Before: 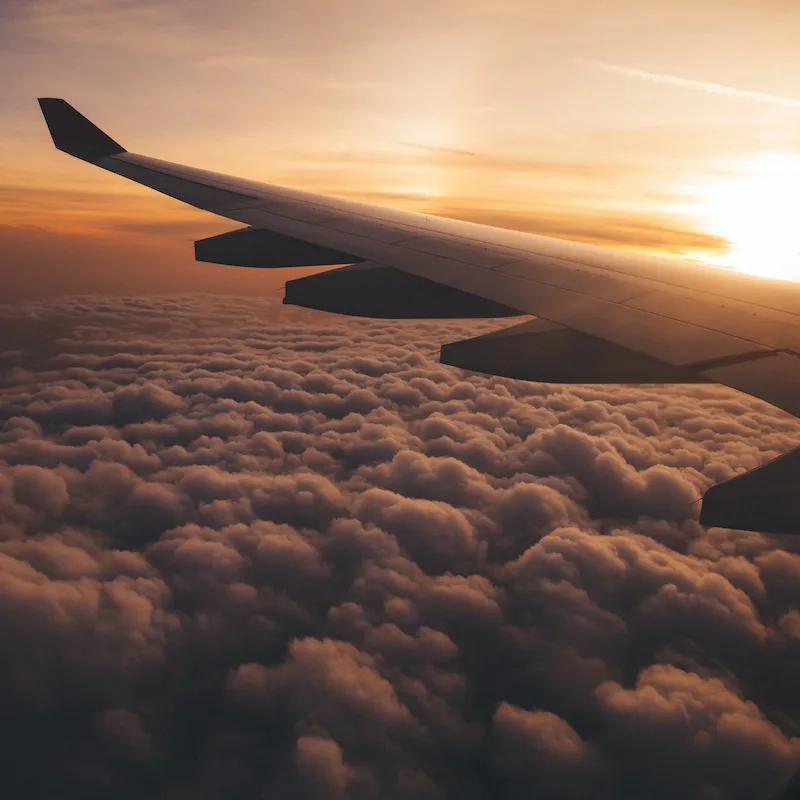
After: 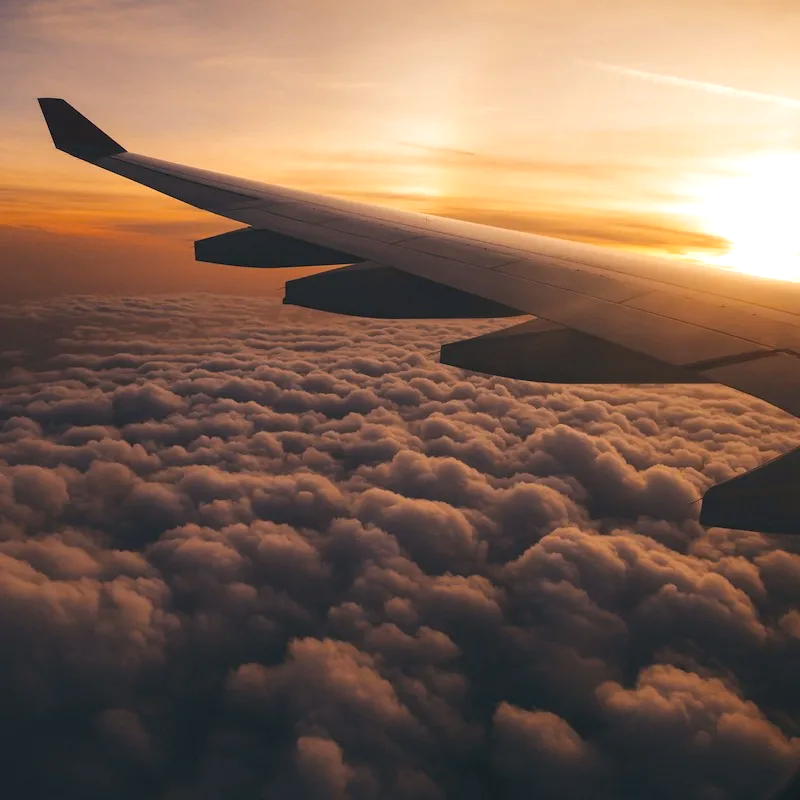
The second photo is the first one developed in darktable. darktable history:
color balance rgb: shadows lift › chroma 2.029%, shadows lift › hue 214.19°, power › hue 330.24°, perceptual saturation grading › global saturation 5.019%, perceptual brilliance grading › highlights 6.074%, perceptual brilliance grading › mid-tones 16.608%, perceptual brilliance grading › shadows -5.439%, global vibrance 16.714%, saturation formula JzAzBz (2021)
